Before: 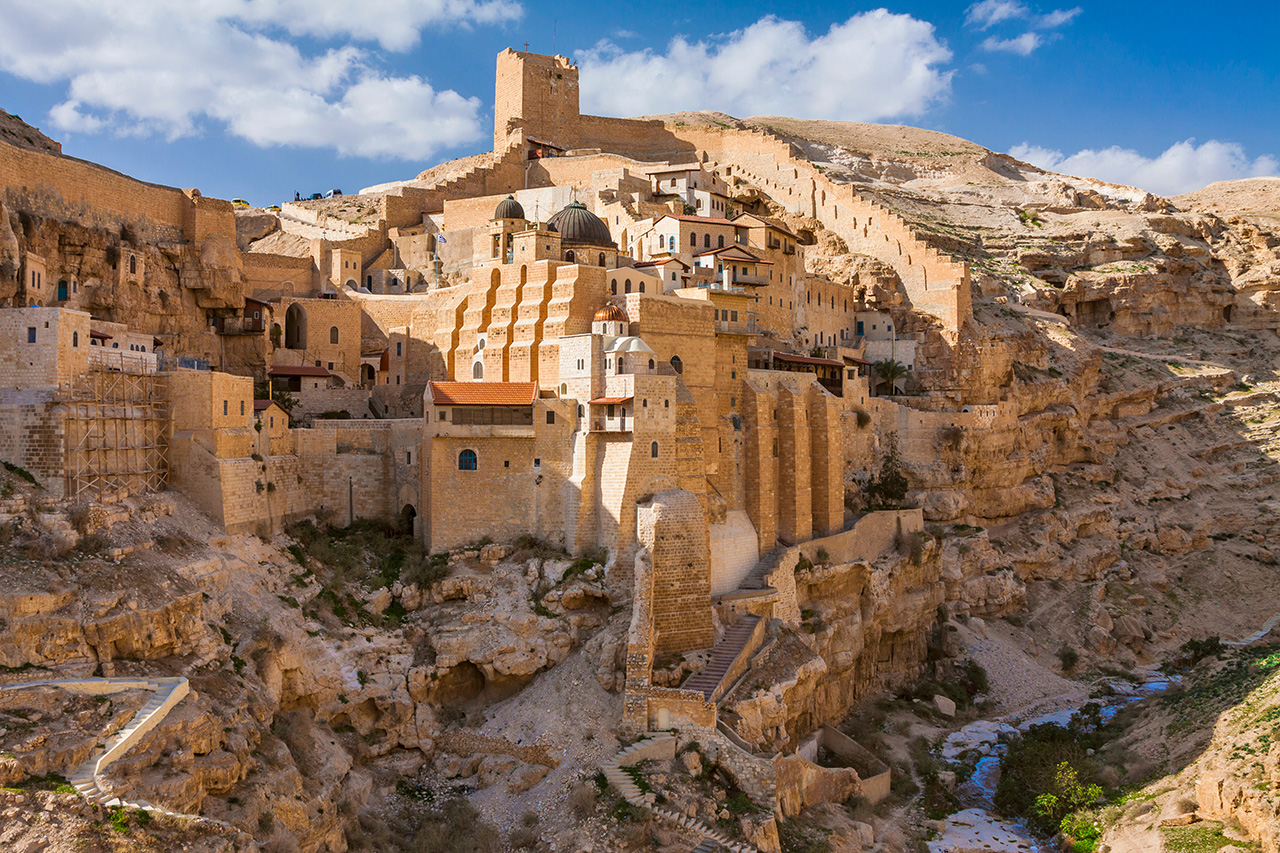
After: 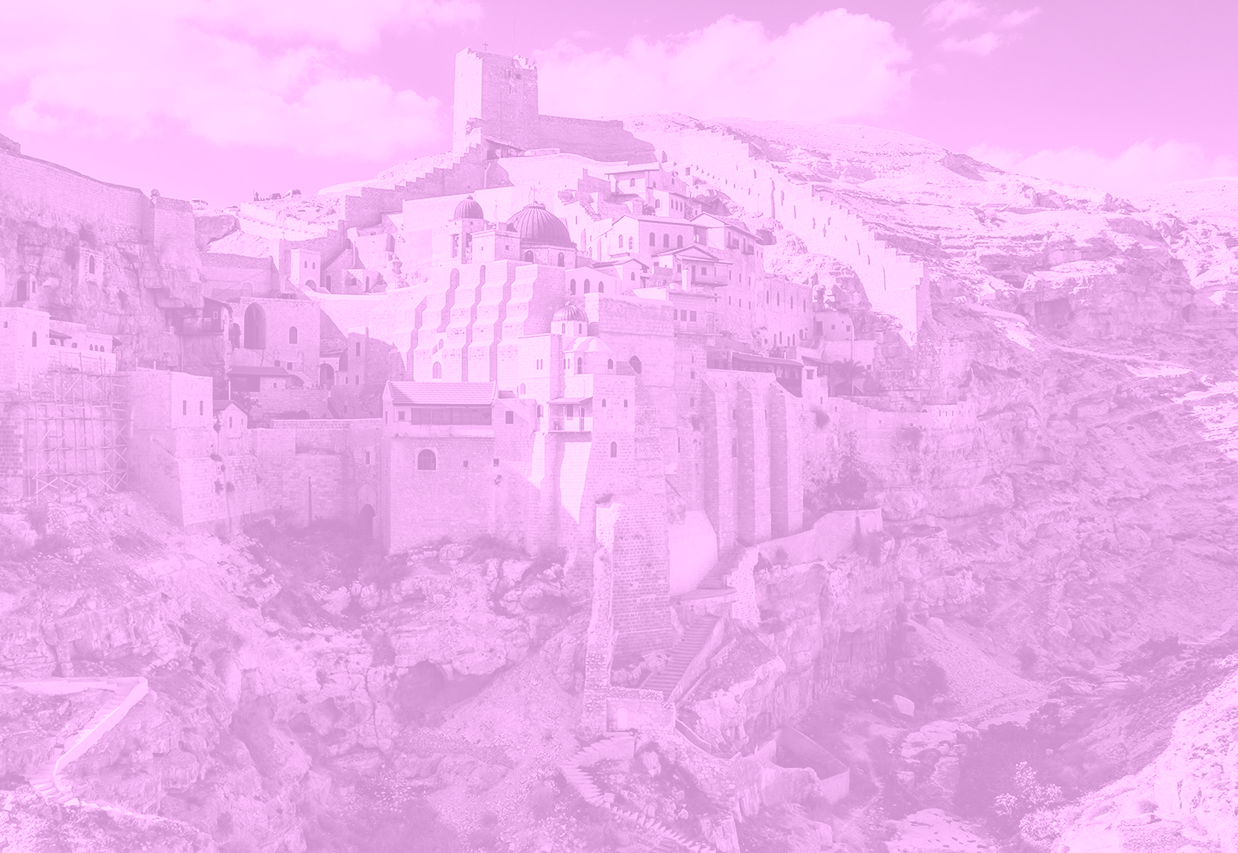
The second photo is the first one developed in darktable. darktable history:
crop and rotate: left 3.238%
base curve: curves: ch0 [(0, 0) (0.073, 0.04) (0.157, 0.139) (0.492, 0.492) (0.758, 0.758) (1, 1)], preserve colors none
rgb levels: mode RGB, independent channels, levels [[0, 0.5, 1], [0, 0.521, 1], [0, 0.536, 1]]
colorize: hue 331.2°, saturation 69%, source mix 30.28%, lightness 69.02%, version 1
